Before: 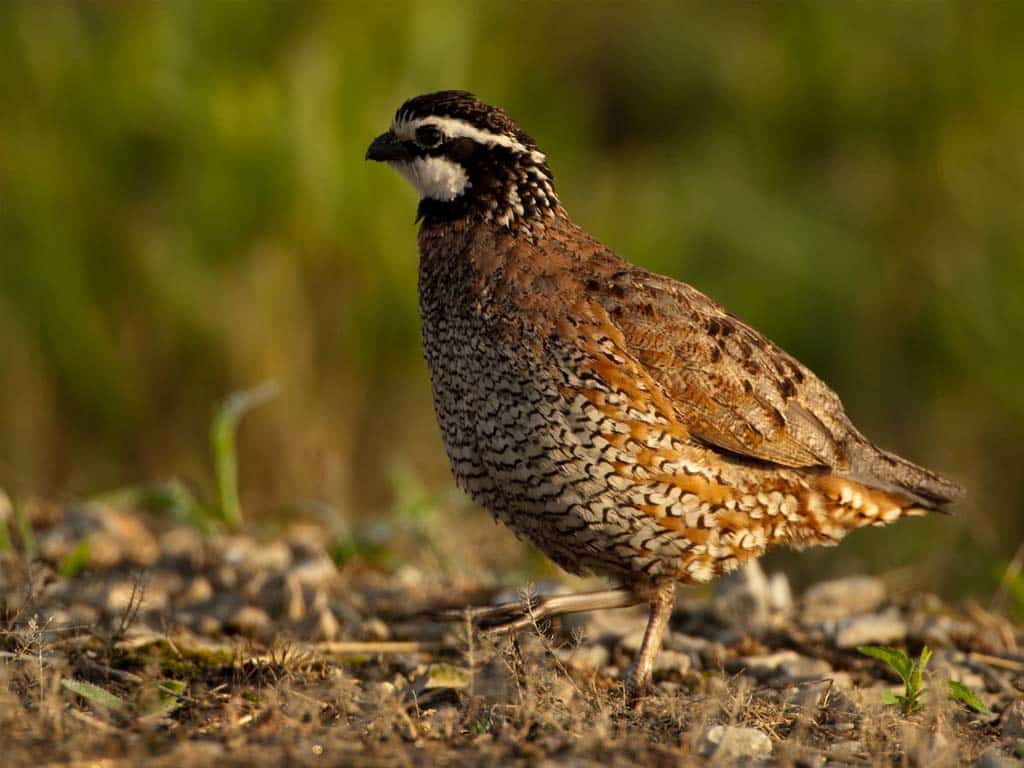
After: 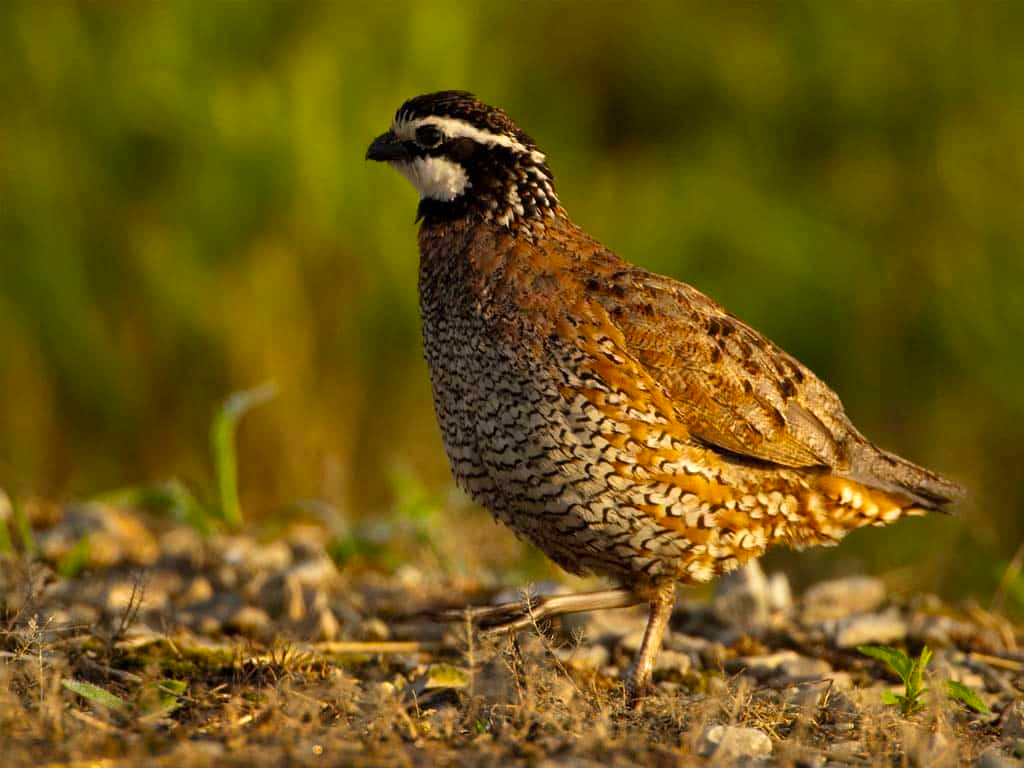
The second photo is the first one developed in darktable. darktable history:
exposure: exposure 0.161 EV, compensate highlight preservation false
color balance rgb: perceptual saturation grading › global saturation 20%, global vibrance 20%
